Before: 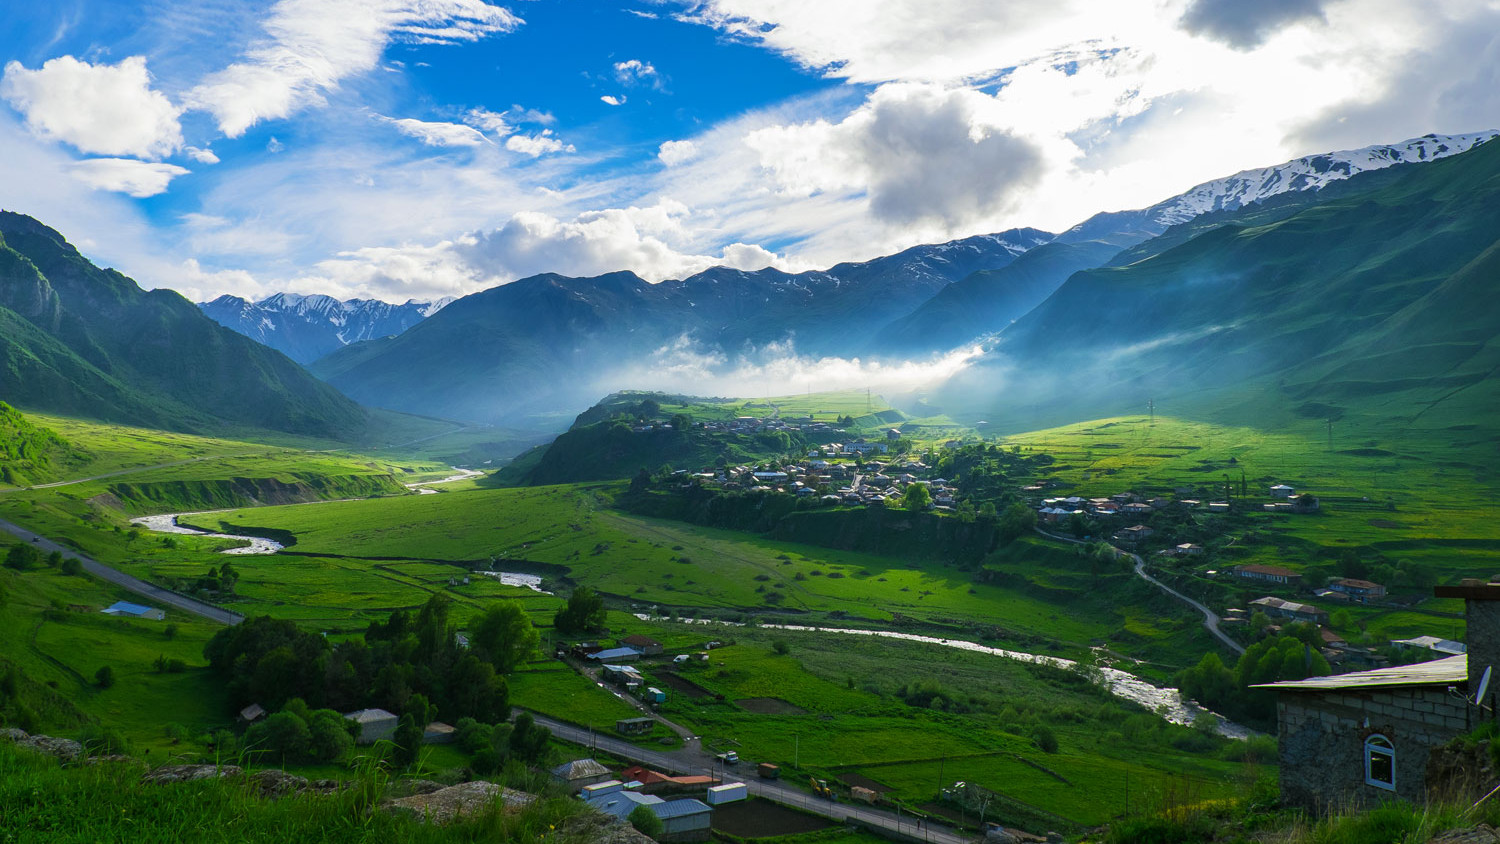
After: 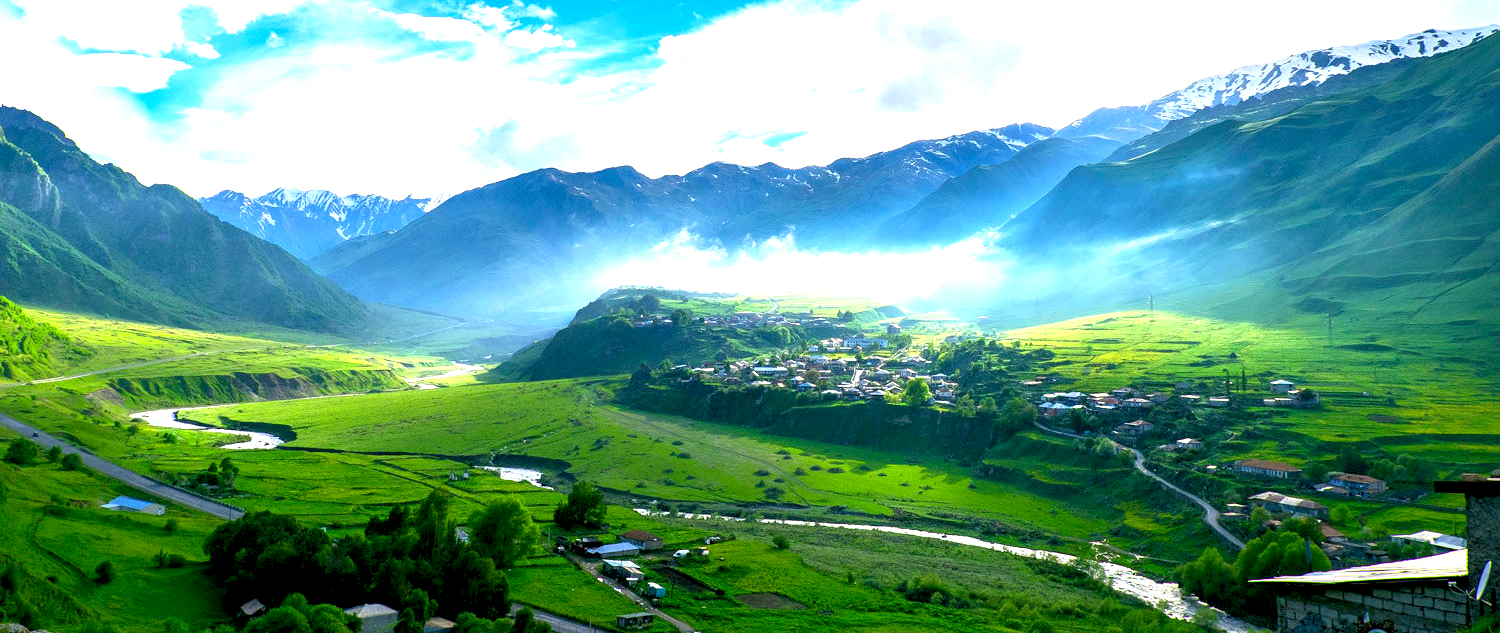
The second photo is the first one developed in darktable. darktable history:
exposure: black level correction 0.009, exposure 1.434 EV, compensate highlight preservation false
crop and rotate: top 12.456%, bottom 12.457%
